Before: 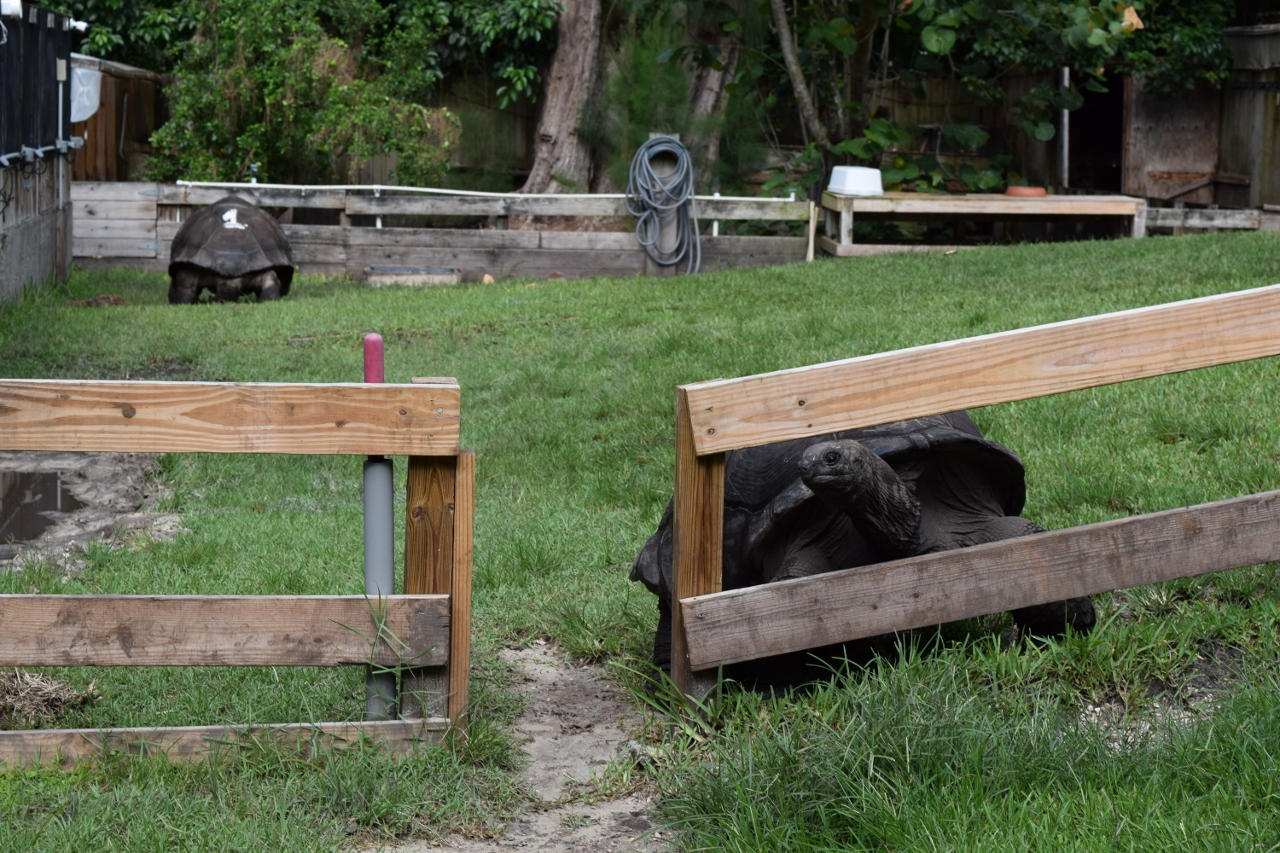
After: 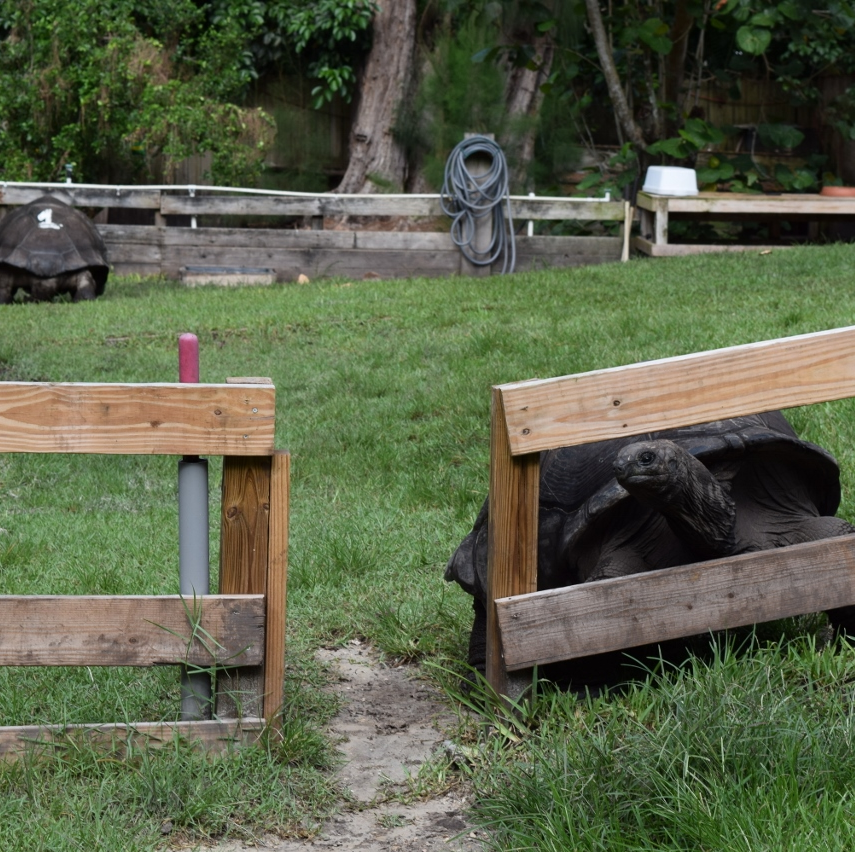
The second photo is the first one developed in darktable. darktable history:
crop and rotate: left 14.488%, right 18.659%
